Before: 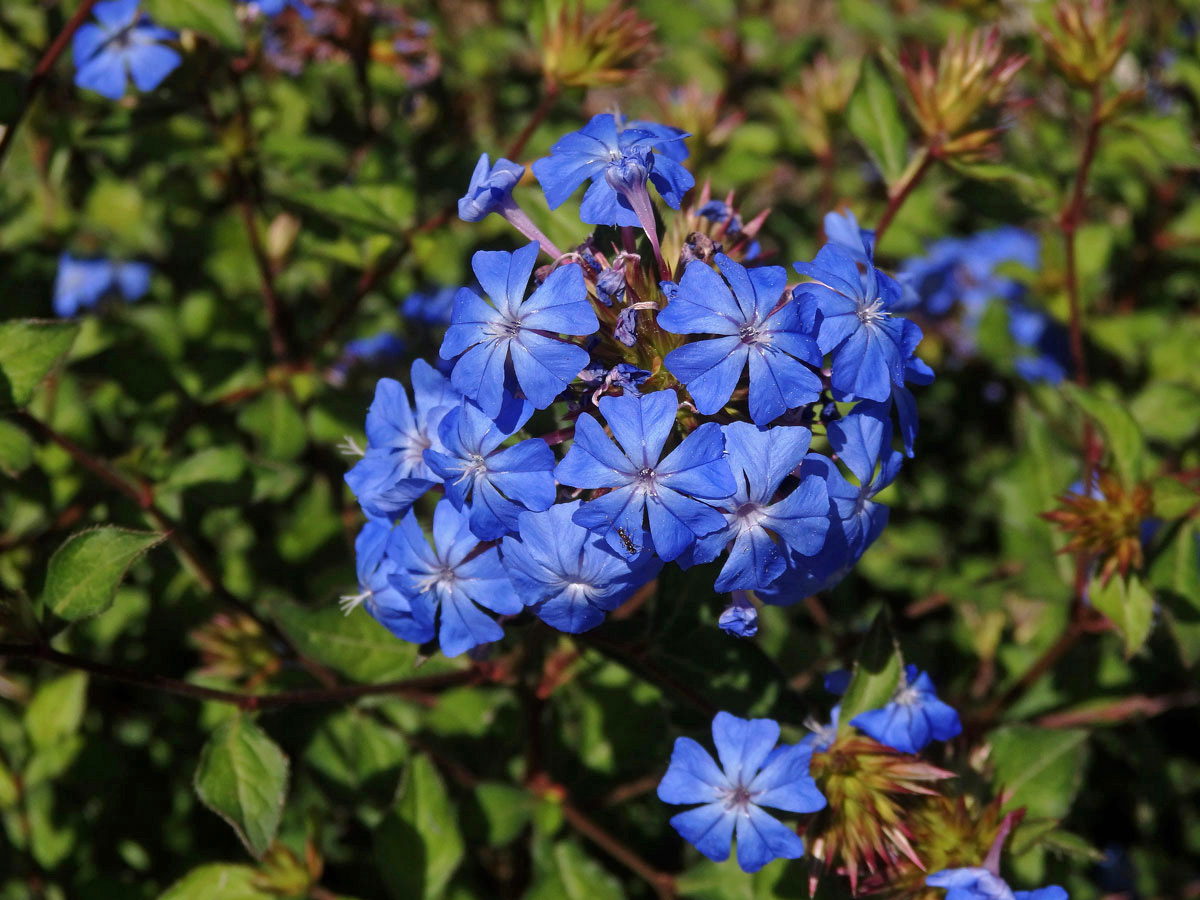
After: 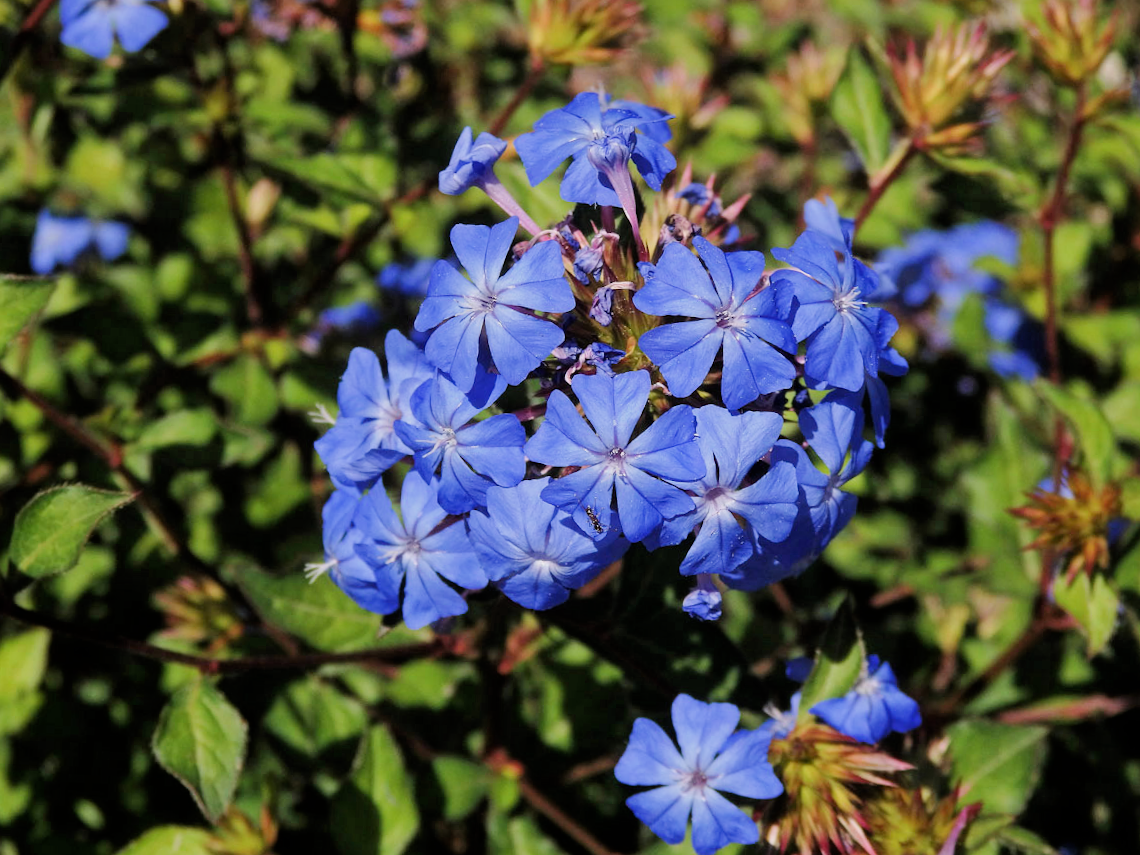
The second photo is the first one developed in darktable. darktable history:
exposure: exposure 0.718 EV, compensate exposure bias true, compensate highlight preservation false
crop and rotate: angle -2.29°
filmic rgb: black relative exposure -7.65 EV, white relative exposure 4.56 EV, hardness 3.61, contrast 1.056, iterations of high-quality reconstruction 0
